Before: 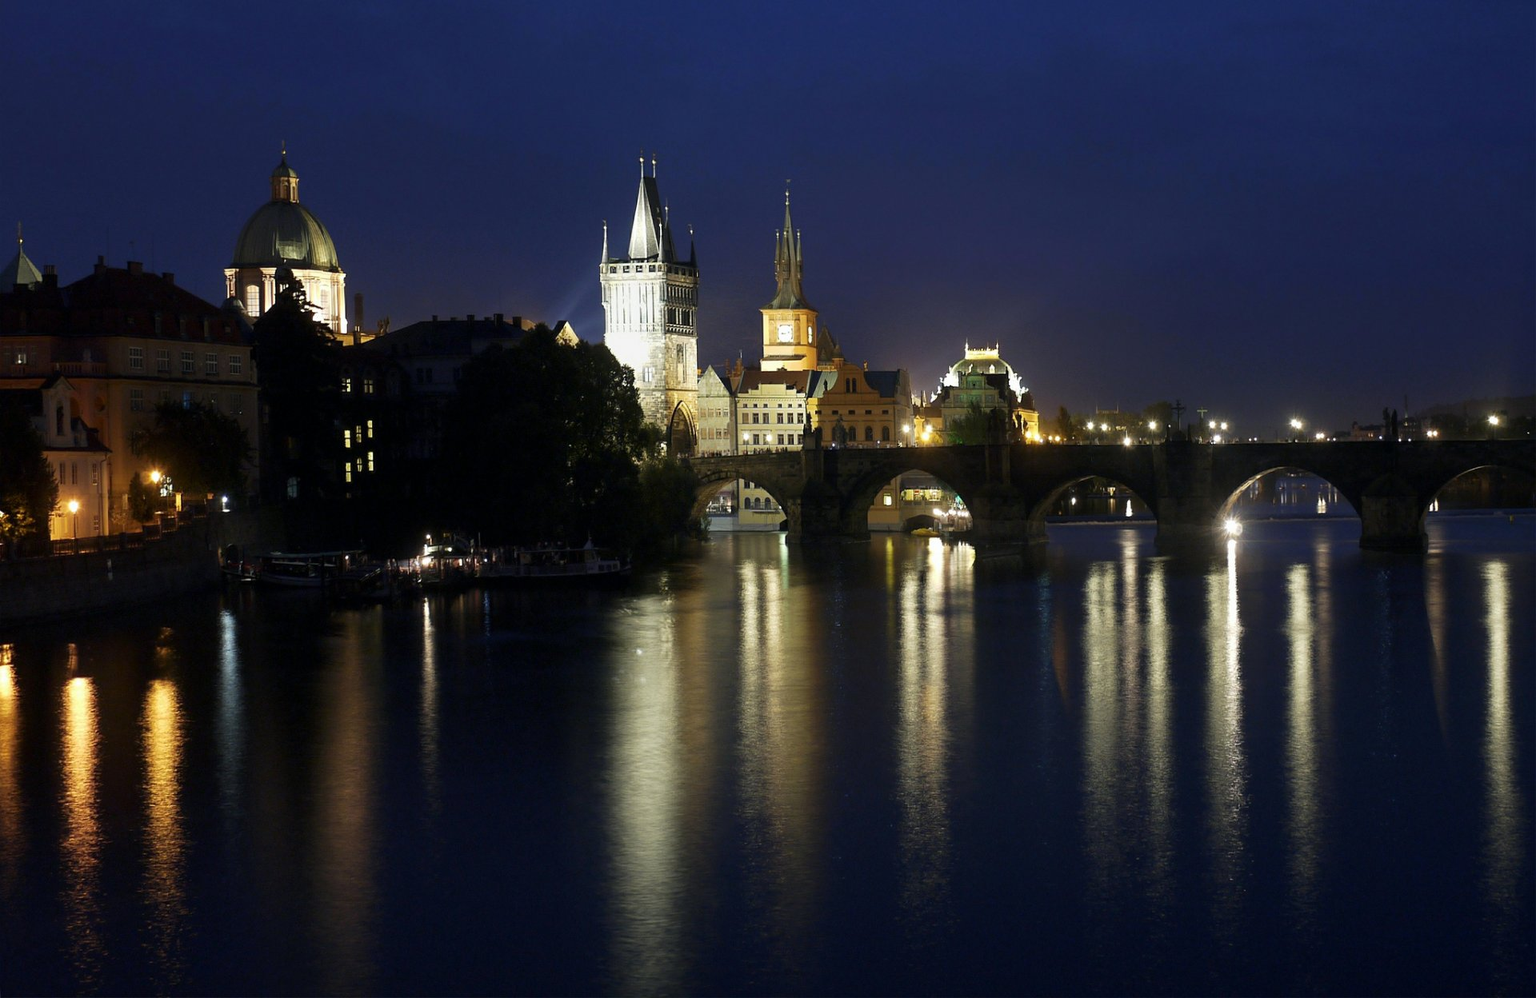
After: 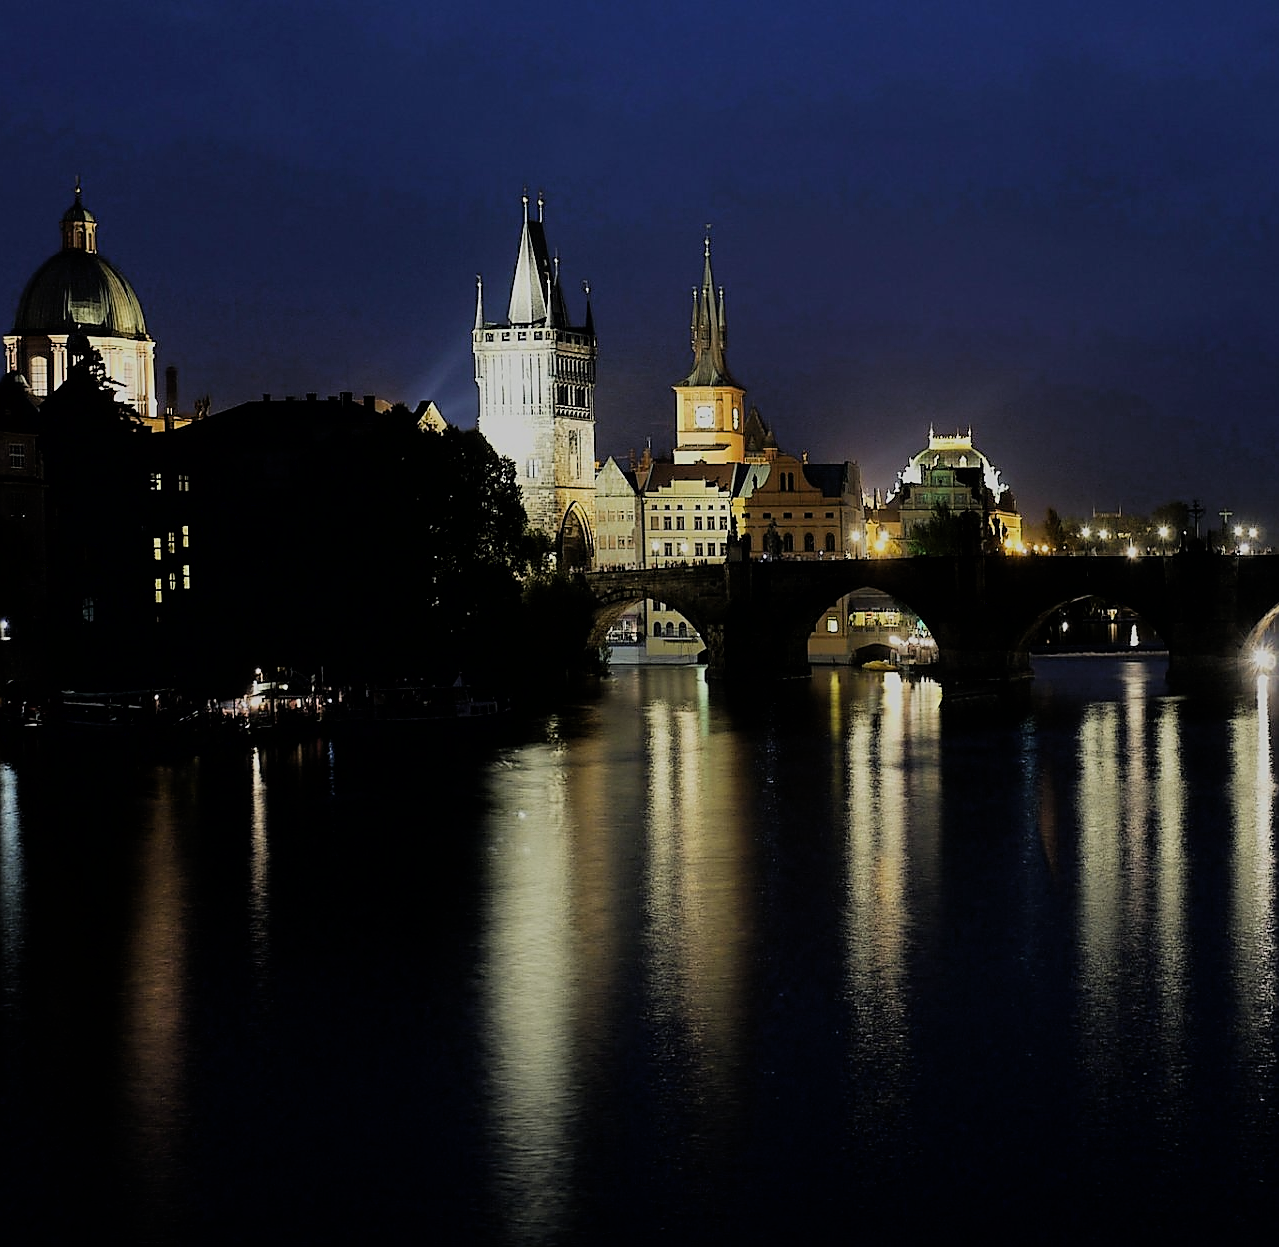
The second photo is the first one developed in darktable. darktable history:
crop and rotate: left 14.436%, right 18.898%
filmic rgb: black relative exposure -6.15 EV, white relative exposure 6.96 EV, hardness 2.23, color science v6 (2022)
sharpen: radius 1.4, amount 1.25, threshold 0.7
